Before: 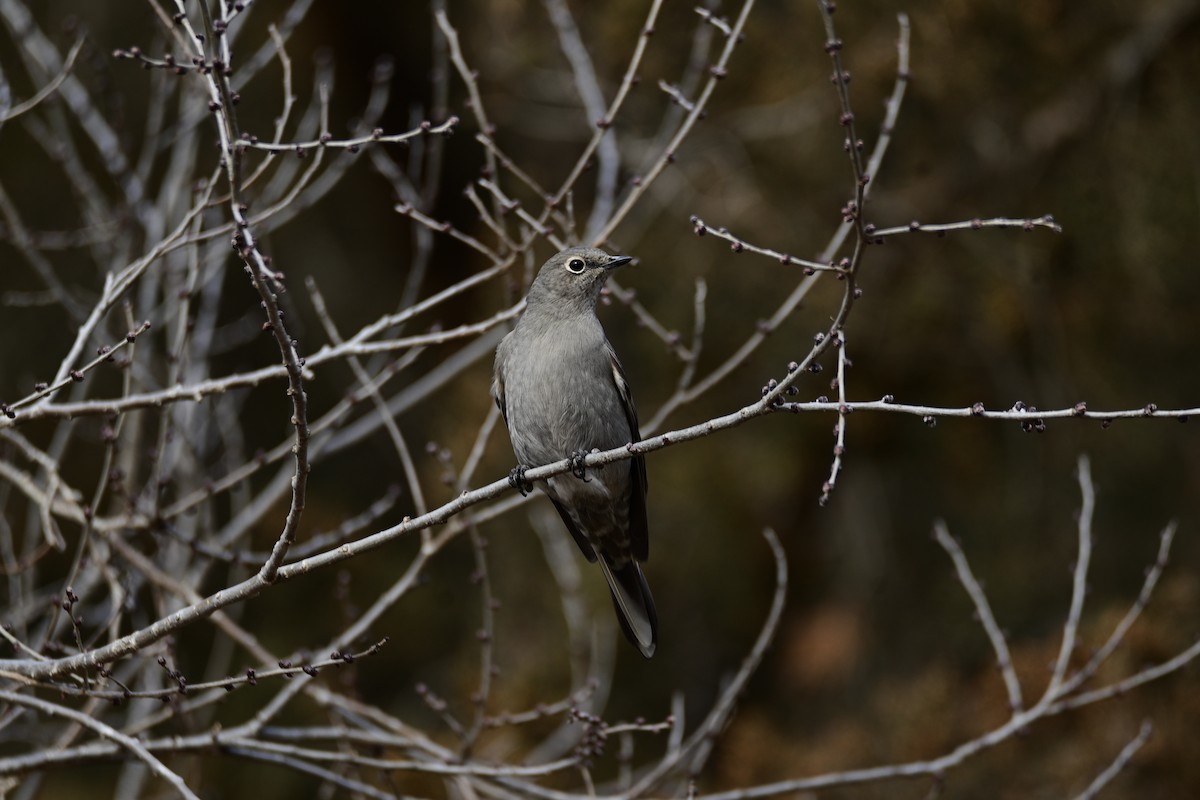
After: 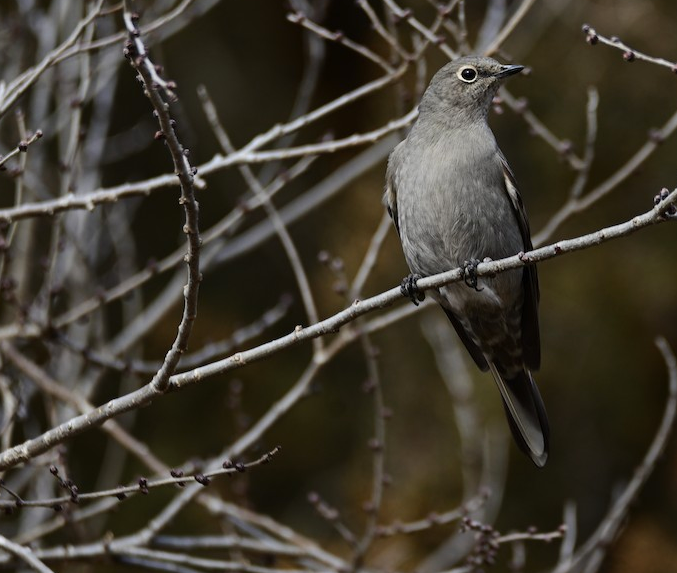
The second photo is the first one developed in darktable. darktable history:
crop: left 9.01%, top 23.958%, right 34.56%, bottom 4.341%
contrast brightness saturation: contrast 0.102, brightness 0.04, saturation 0.086
